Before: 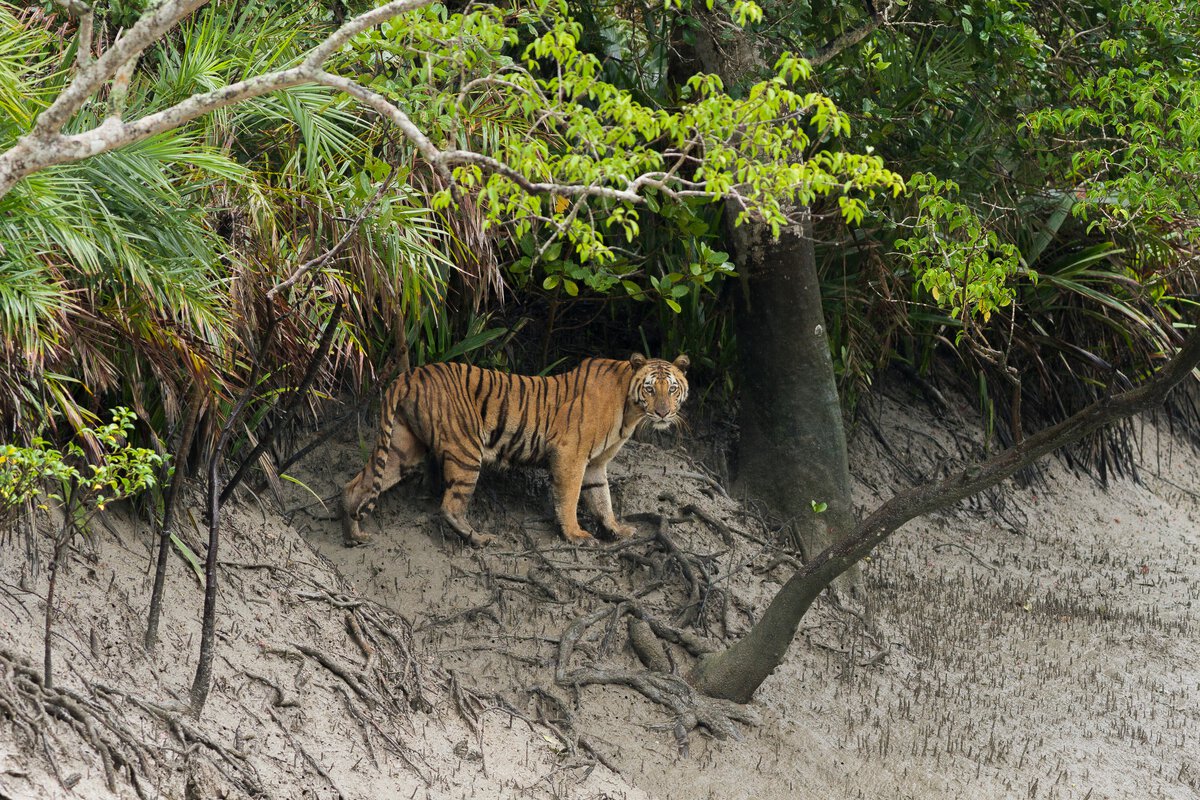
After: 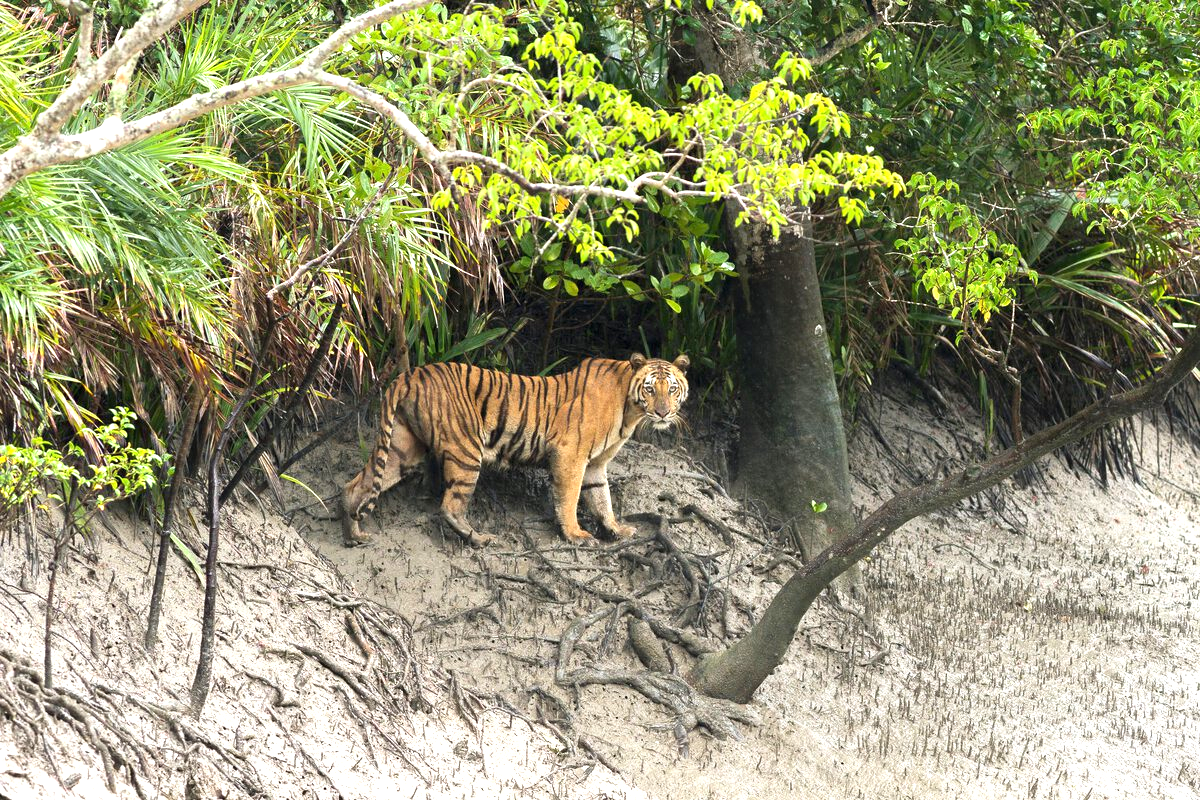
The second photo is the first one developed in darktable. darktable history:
tone equalizer: on, module defaults
exposure: black level correction 0, exposure 1.1 EV, compensate highlight preservation false
